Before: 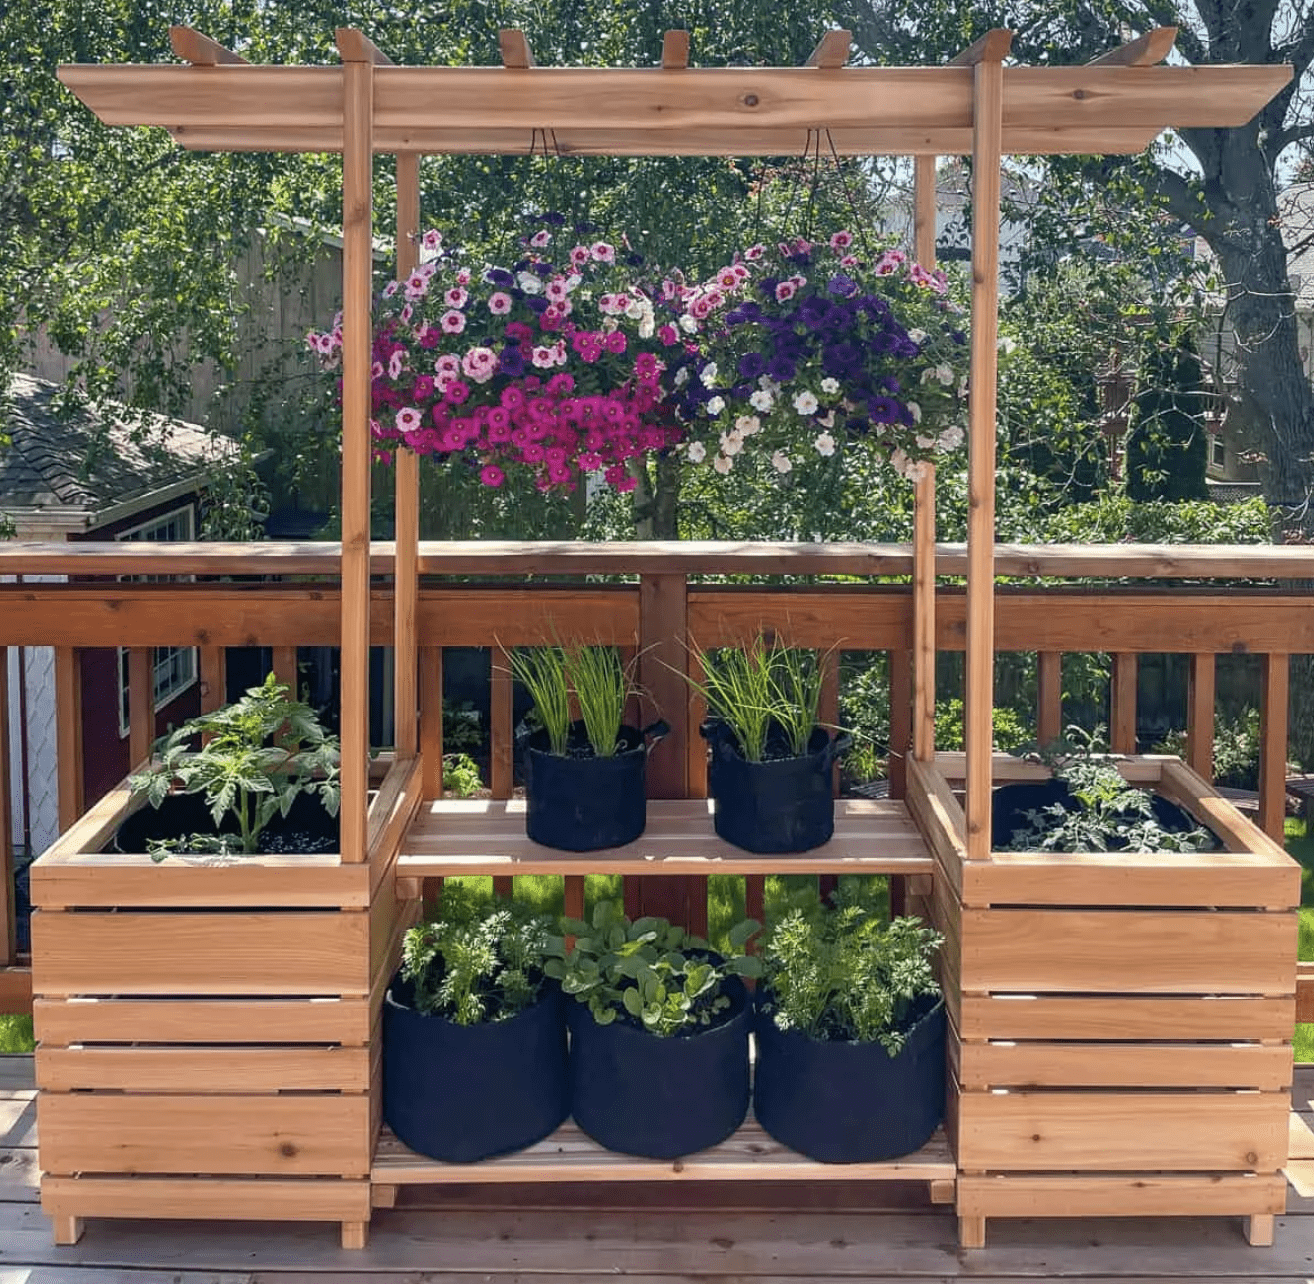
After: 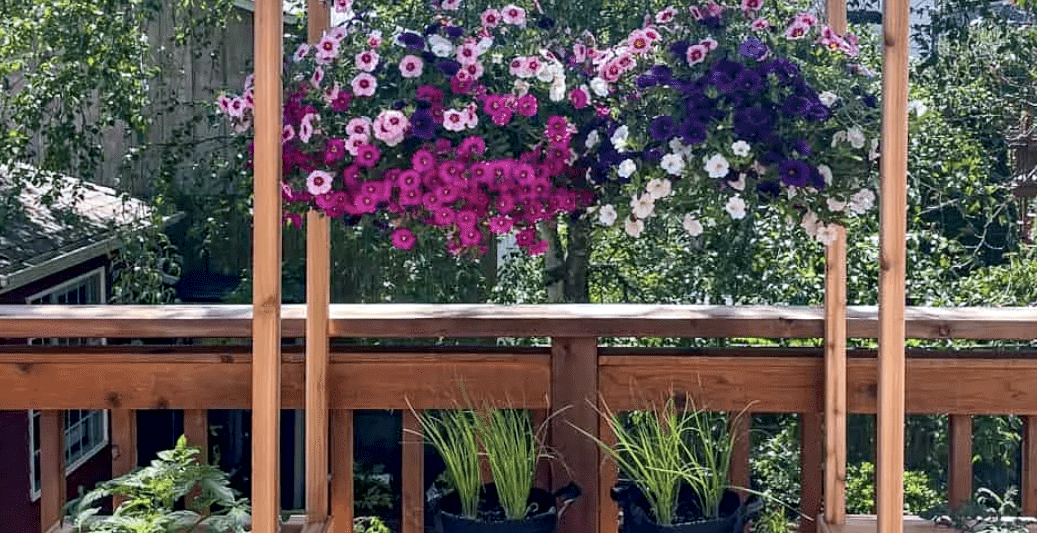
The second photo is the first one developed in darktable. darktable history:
color calibration: gray › normalize channels true, illuminant as shot in camera, x 0.358, y 0.373, temperature 4628.91 K, gamut compression 0.026
haze removal: compatibility mode true, adaptive false
local contrast: mode bilateral grid, contrast 24, coarseness 61, detail 152%, midtone range 0.2
crop: left 6.792%, top 18.496%, right 14.259%, bottom 39.967%
